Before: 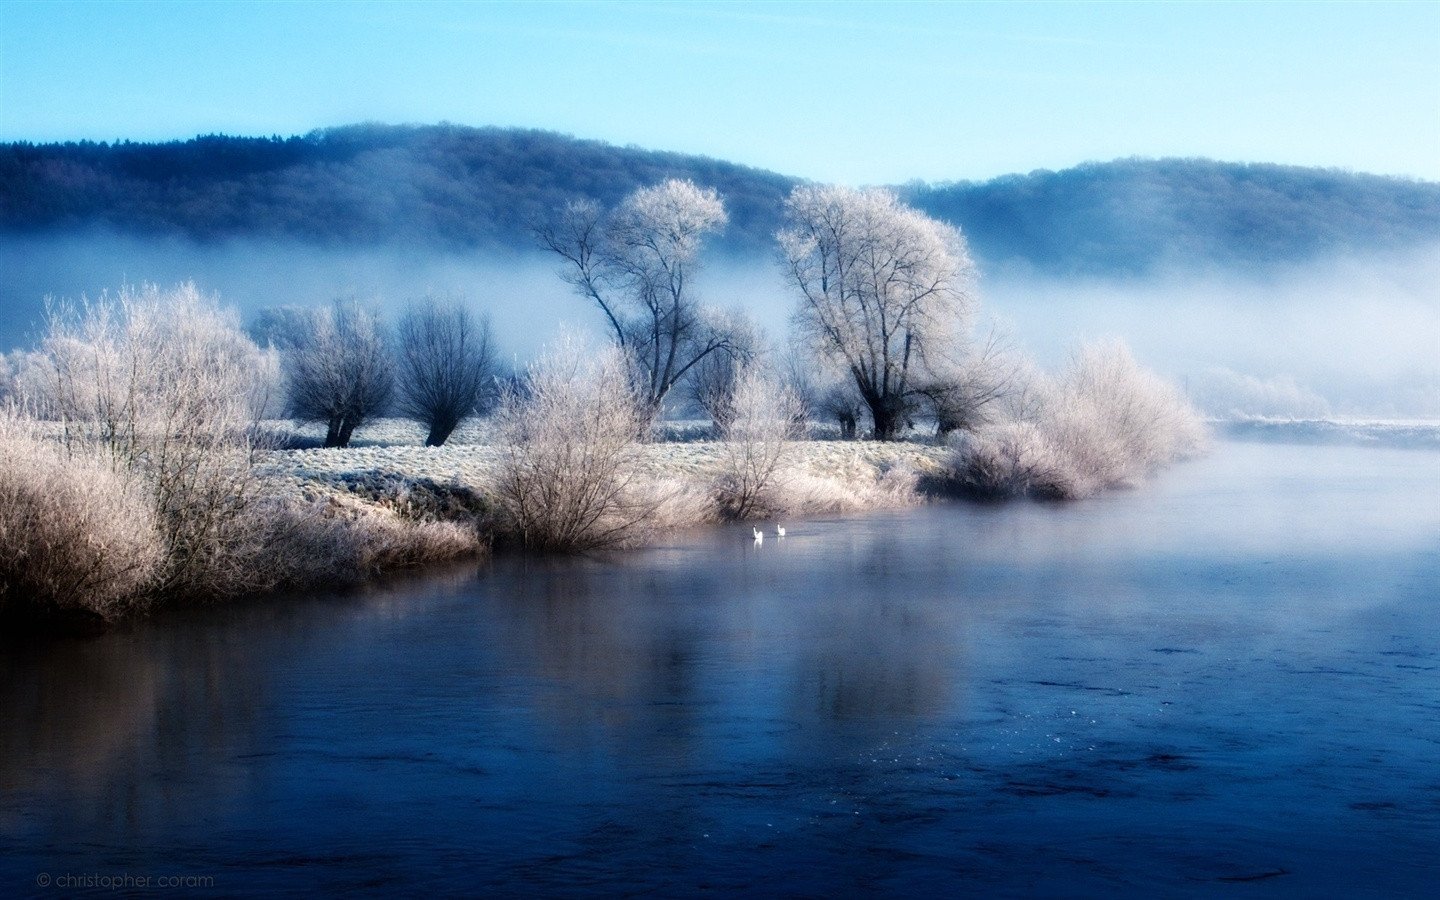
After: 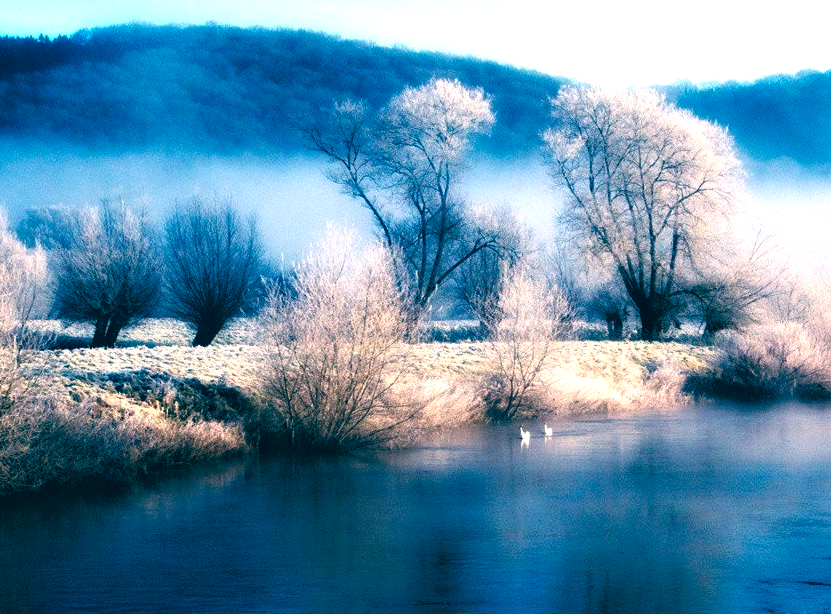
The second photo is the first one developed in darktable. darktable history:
color balance: lift [1.006, 0.985, 1.002, 1.015], gamma [1, 0.953, 1.008, 1.047], gain [1.076, 1.13, 1.004, 0.87]
exposure: black level correction 0, compensate exposure bias true, compensate highlight preservation false
crop: left 16.202%, top 11.208%, right 26.045%, bottom 20.557%
color balance rgb: linear chroma grading › global chroma 9%, perceptual saturation grading › global saturation 36%, perceptual saturation grading › shadows 35%, perceptual brilliance grading › global brilliance 15%, perceptual brilliance grading › shadows -35%, global vibrance 15%
